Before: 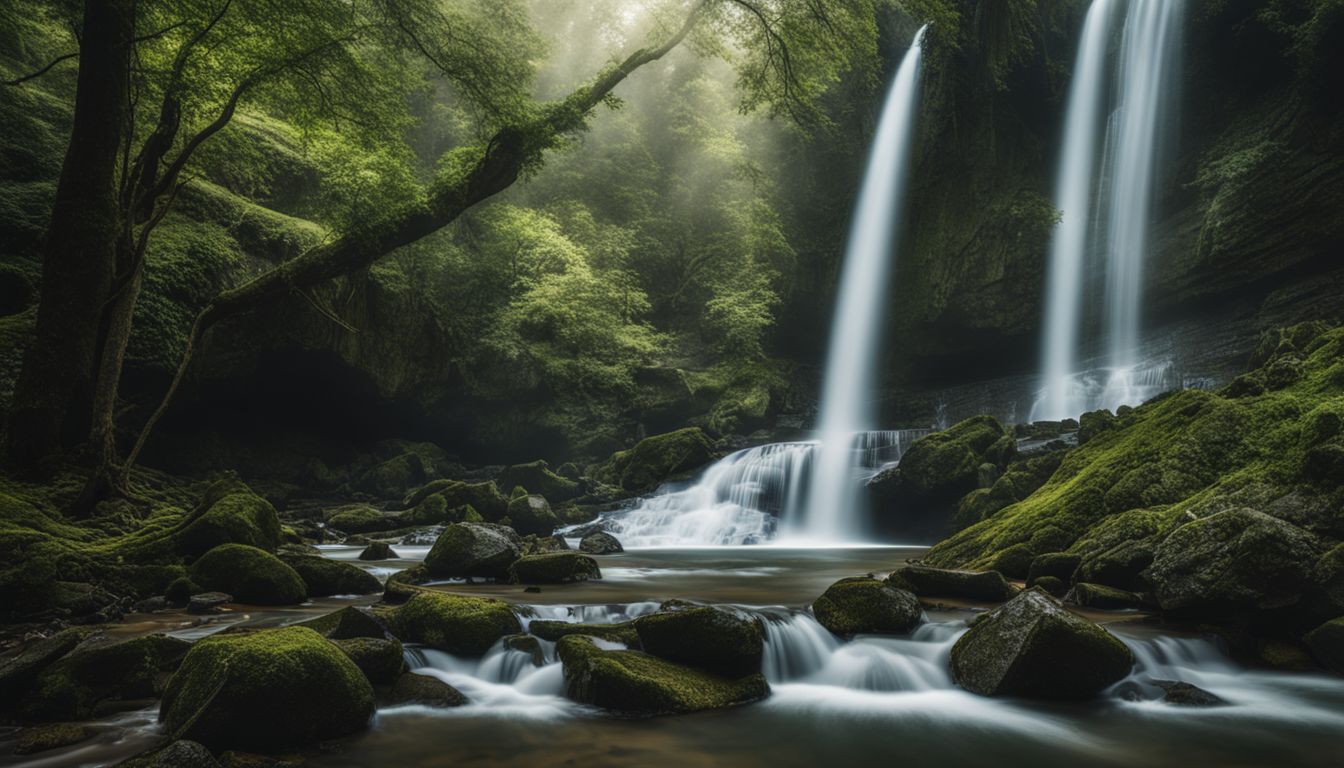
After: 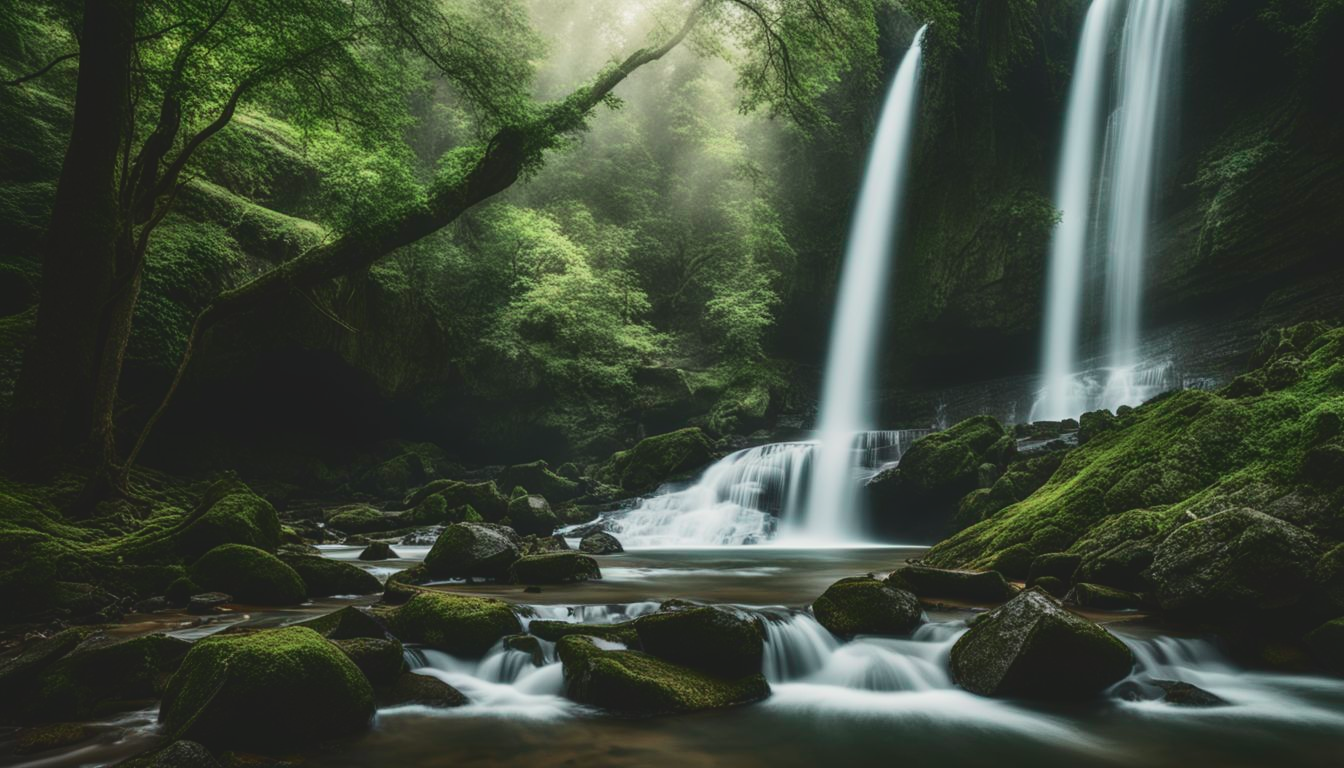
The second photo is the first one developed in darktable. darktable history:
tone curve: curves: ch0 [(0, 0.087) (0.175, 0.178) (0.466, 0.498) (0.715, 0.764) (1, 0.961)]; ch1 [(0, 0) (0.437, 0.398) (0.476, 0.466) (0.505, 0.505) (0.534, 0.544) (0.612, 0.605) (0.641, 0.643) (1, 1)]; ch2 [(0, 0) (0.359, 0.379) (0.427, 0.453) (0.489, 0.495) (0.531, 0.534) (0.579, 0.579) (1, 1)], color space Lab, independent channels, preserve colors none
